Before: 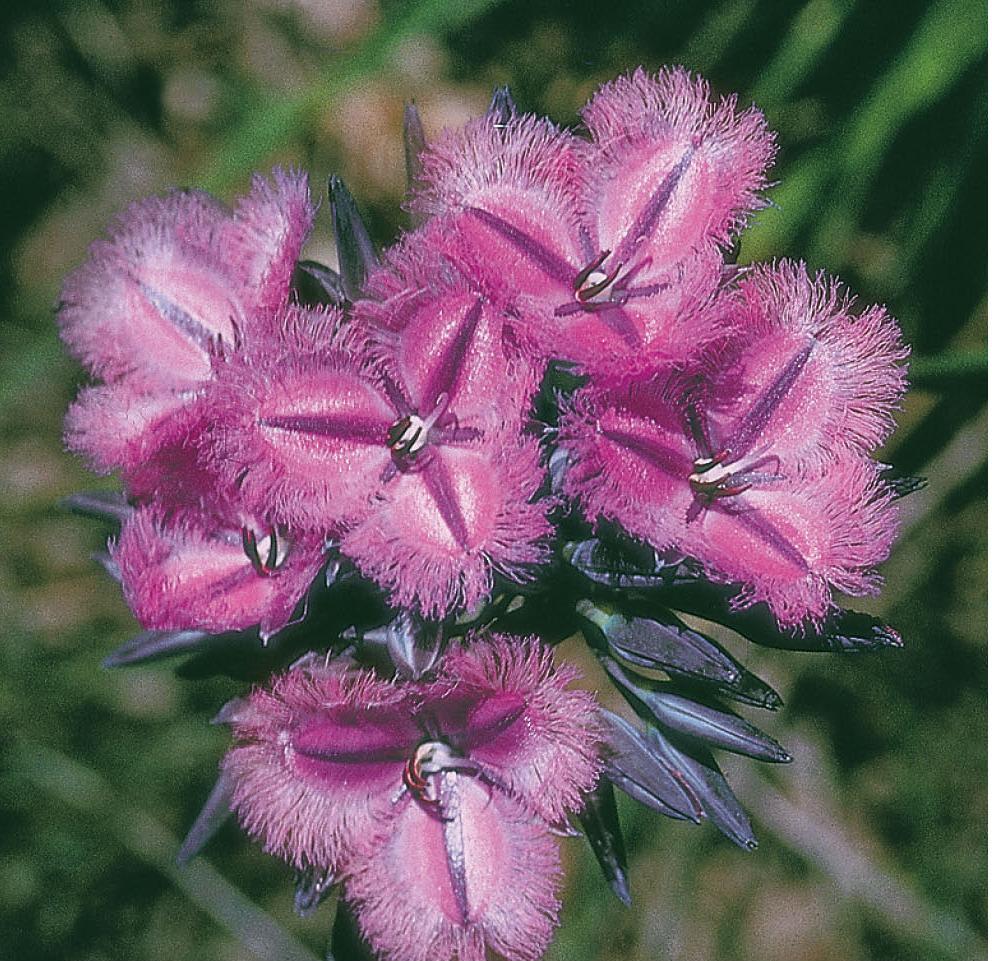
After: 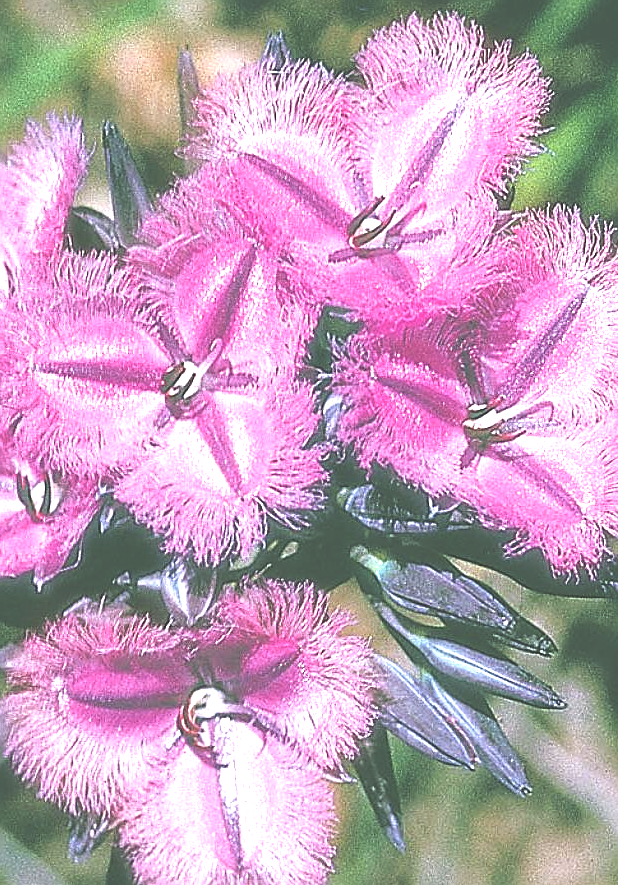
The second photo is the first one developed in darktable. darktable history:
crop and rotate: left 22.918%, top 5.629%, right 14.711%, bottom 2.247%
sharpen: on, module defaults
exposure: black level correction -0.023, exposure 1.397 EV, compensate highlight preservation false
